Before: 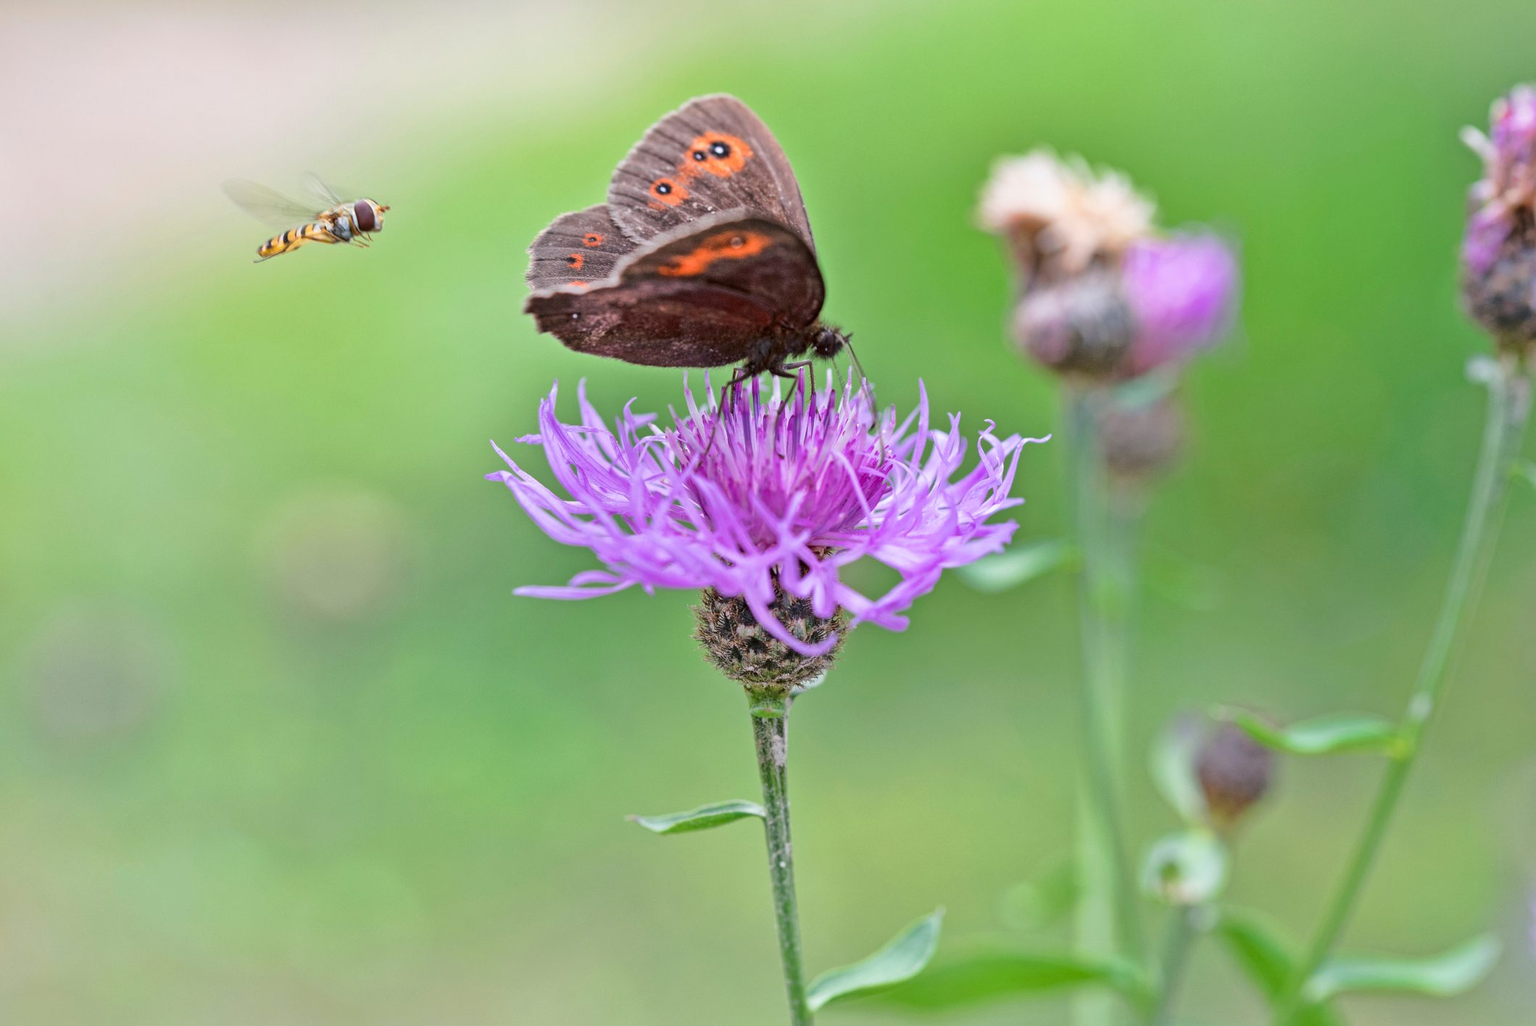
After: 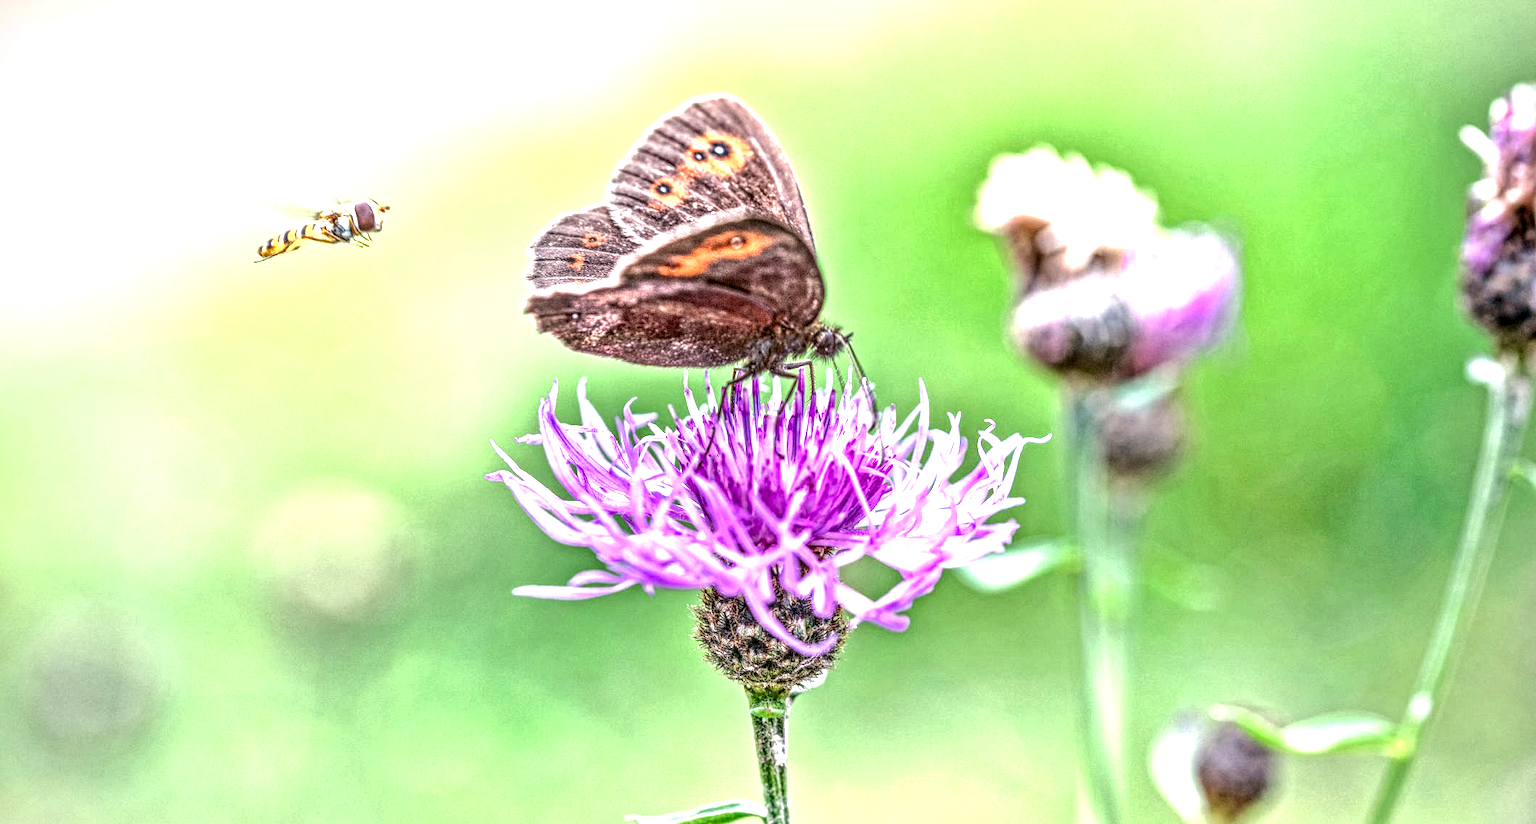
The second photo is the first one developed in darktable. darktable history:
crop: bottom 19.562%
local contrast: highlights 6%, shadows 1%, detail 300%, midtone range 0.301
exposure: black level correction 0, exposure 1.2 EV, compensate highlight preservation false
vignetting: fall-off radius 61.04%, brightness -0.578, saturation -0.253
